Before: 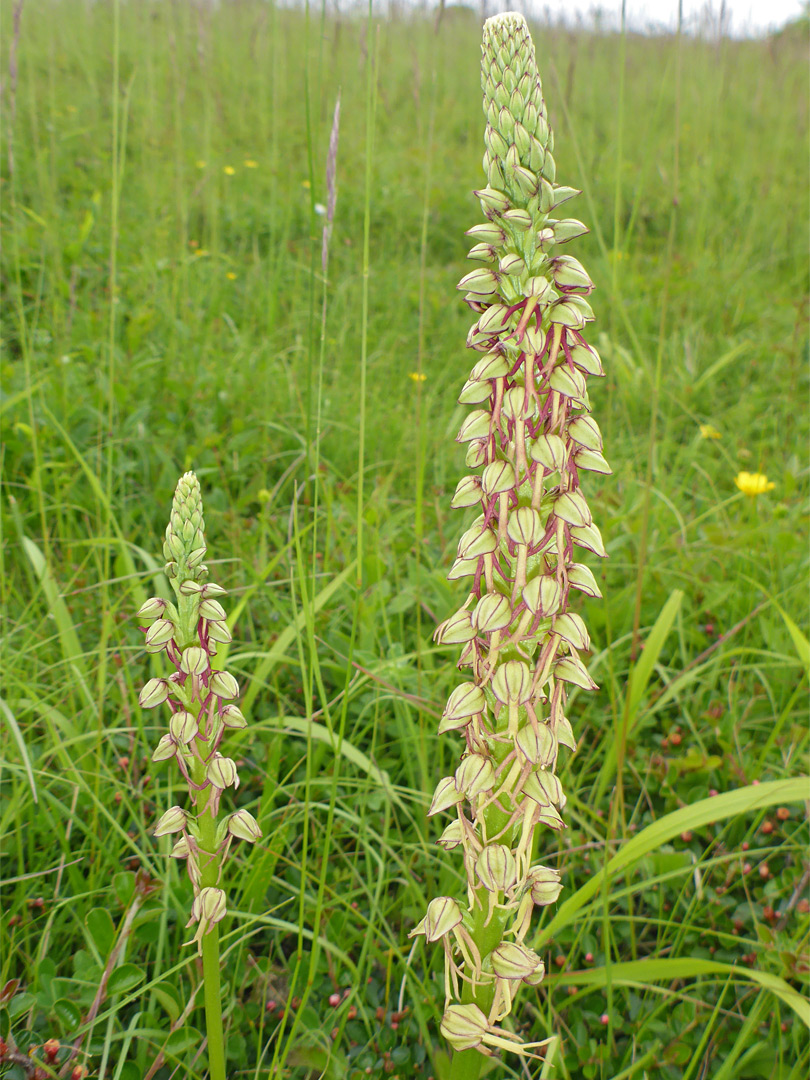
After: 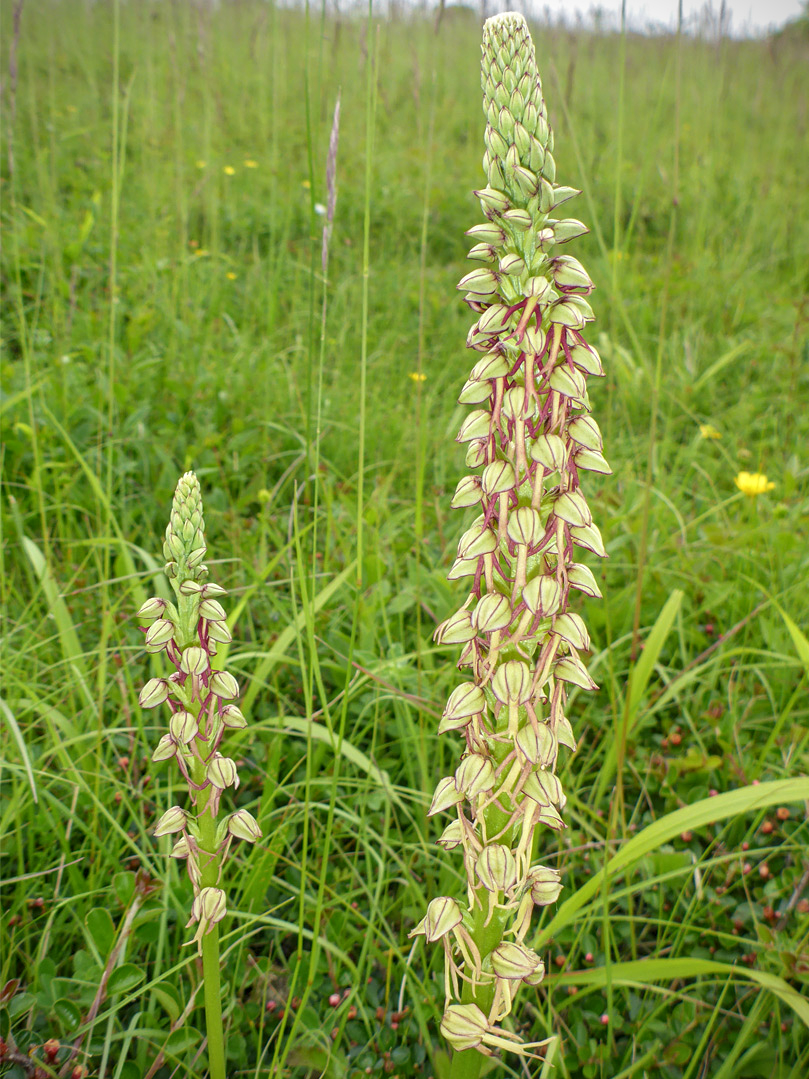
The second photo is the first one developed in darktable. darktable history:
local contrast: on, module defaults
vignetting: fall-off start 91.63%, brightness -0.634, saturation -0.006
crop: left 0.017%
